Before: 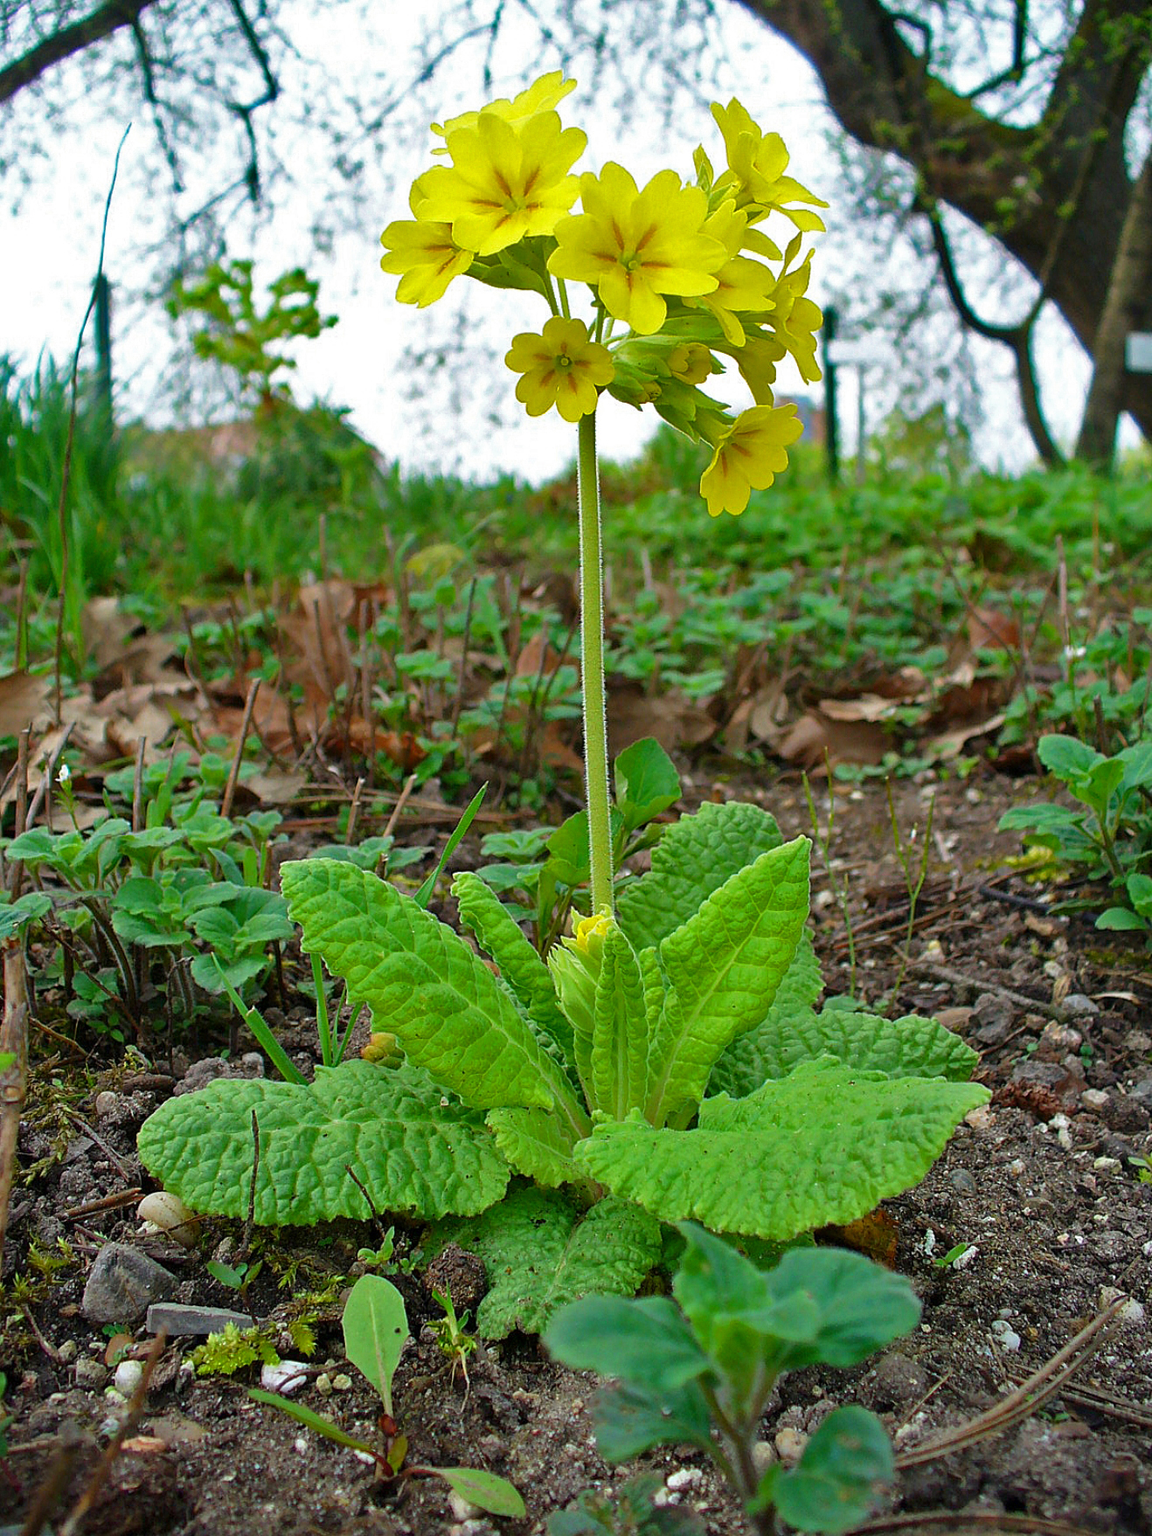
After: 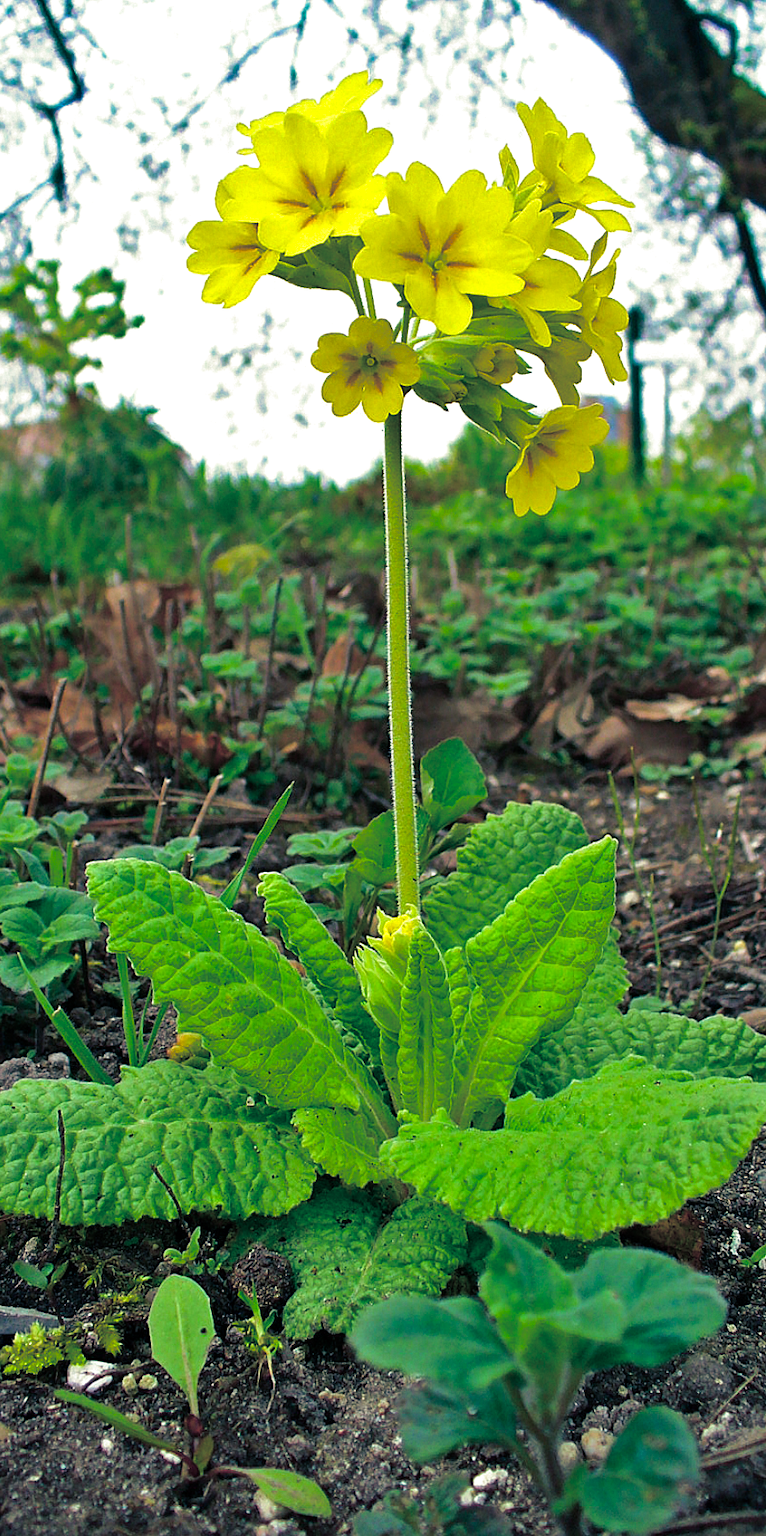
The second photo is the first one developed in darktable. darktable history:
color balance rgb: linear chroma grading › global chroma 10%, global vibrance 10%, contrast 15%, saturation formula JzAzBz (2021)
crop: left 16.899%, right 16.556%
split-toning: shadows › hue 216°, shadows › saturation 1, highlights › hue 57.6°, balance -33.4
